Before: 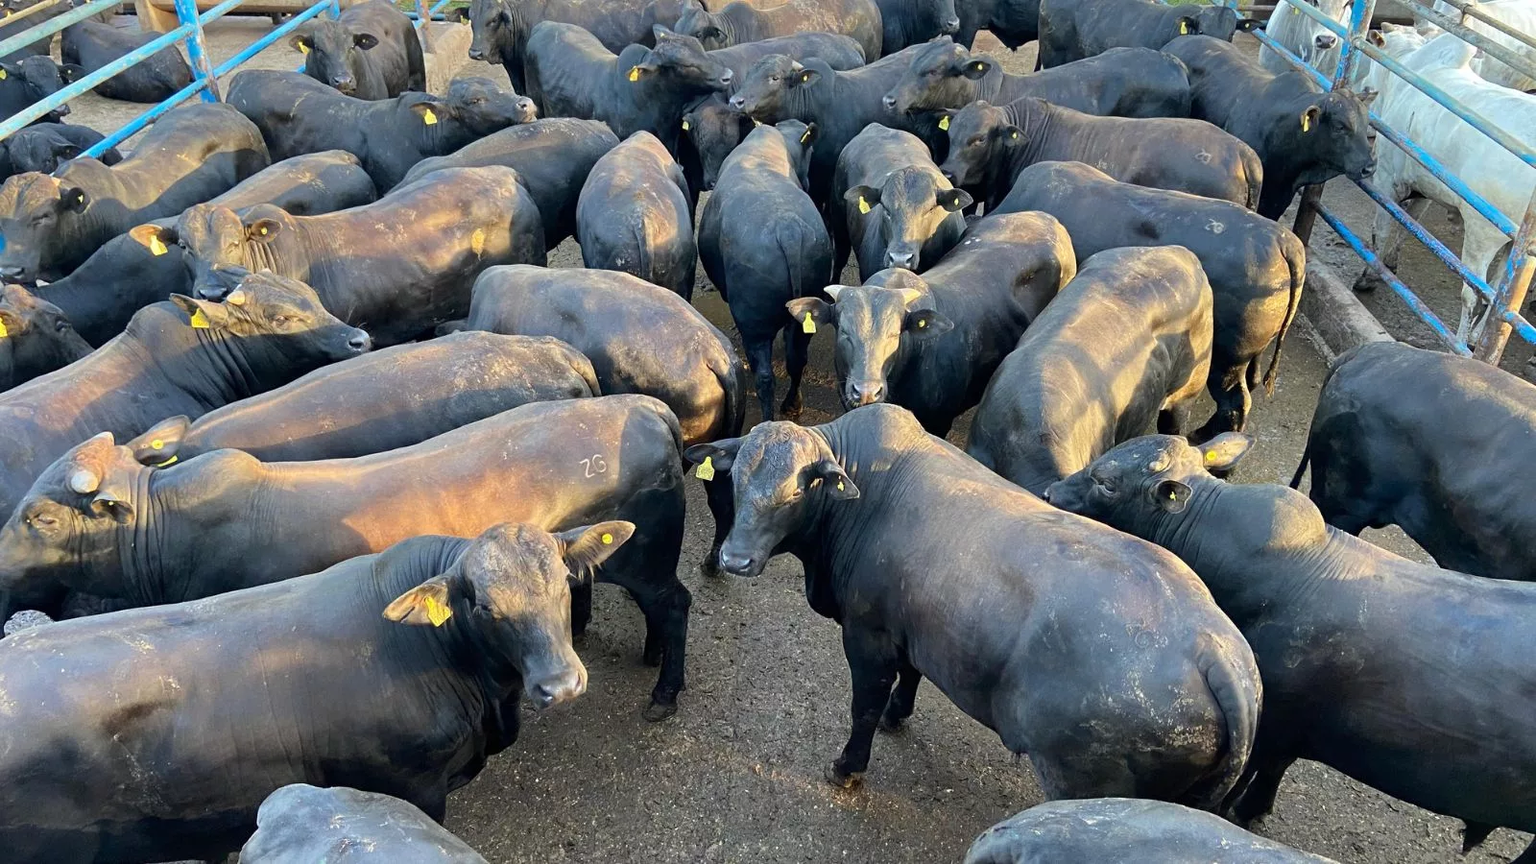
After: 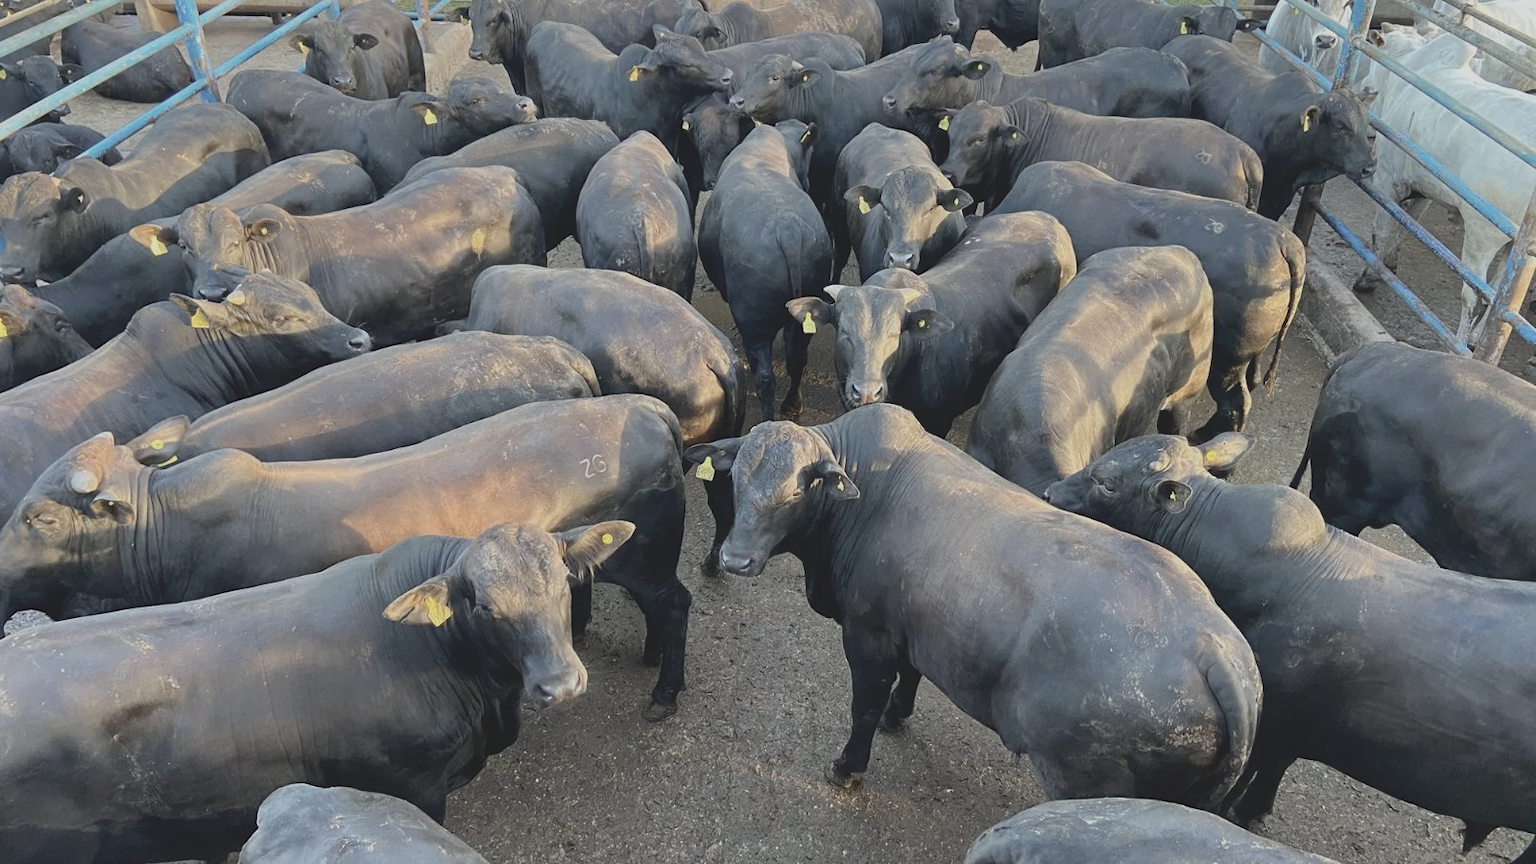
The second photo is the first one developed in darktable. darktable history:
contrast brightness saturation: contrast -0.251, saturation -0.441
